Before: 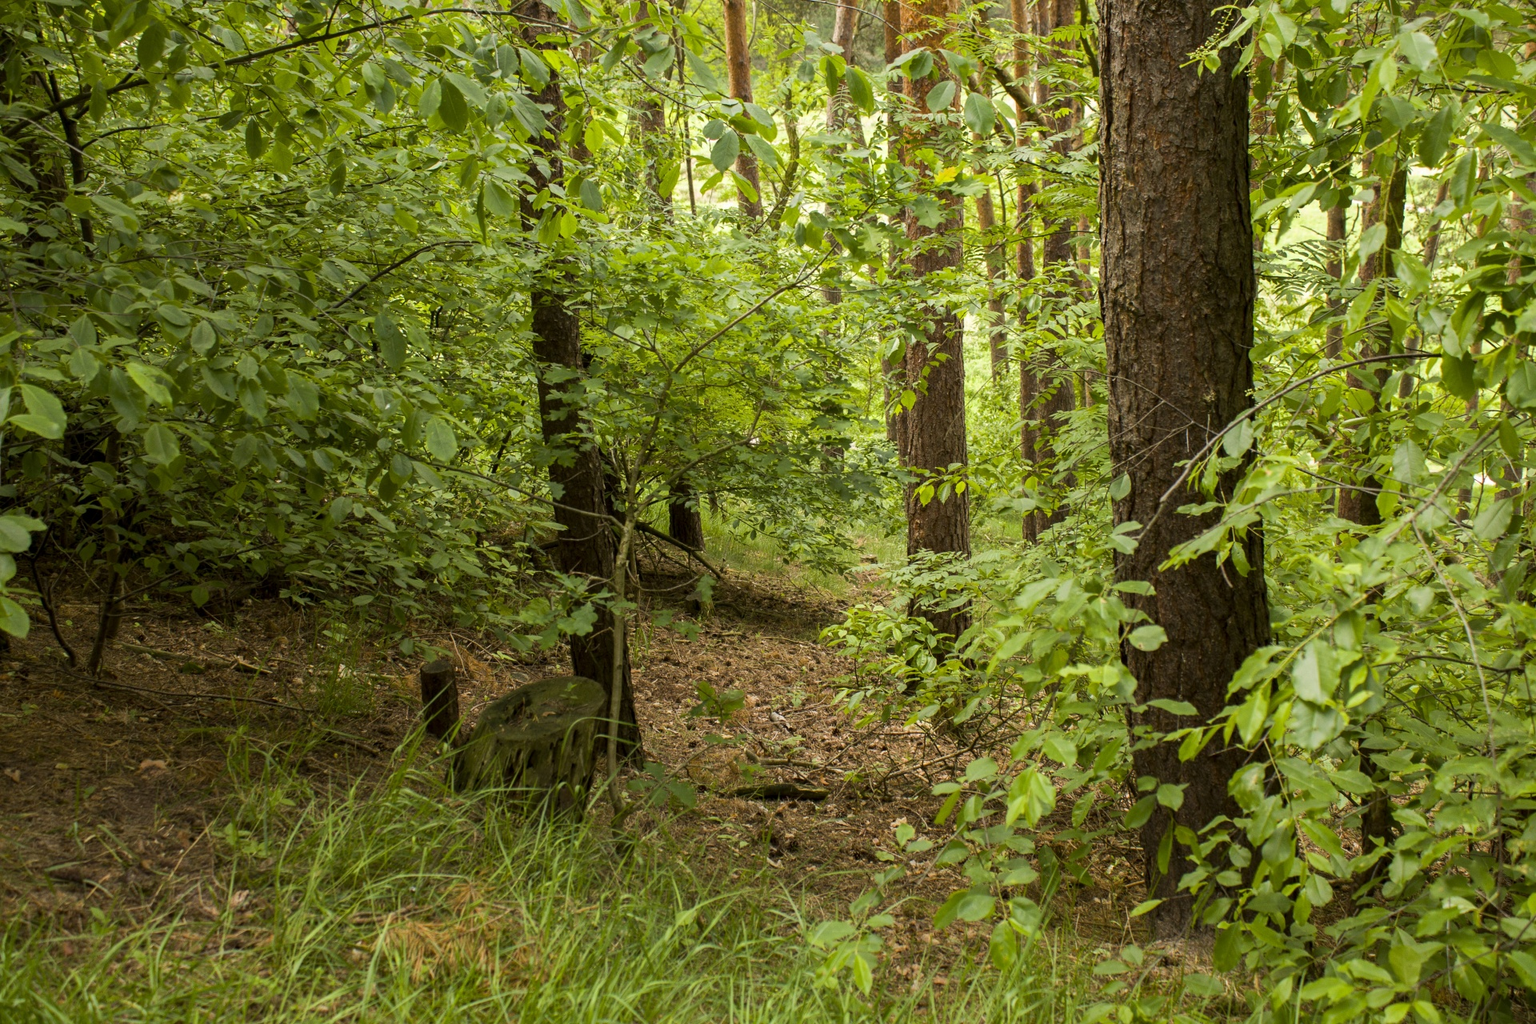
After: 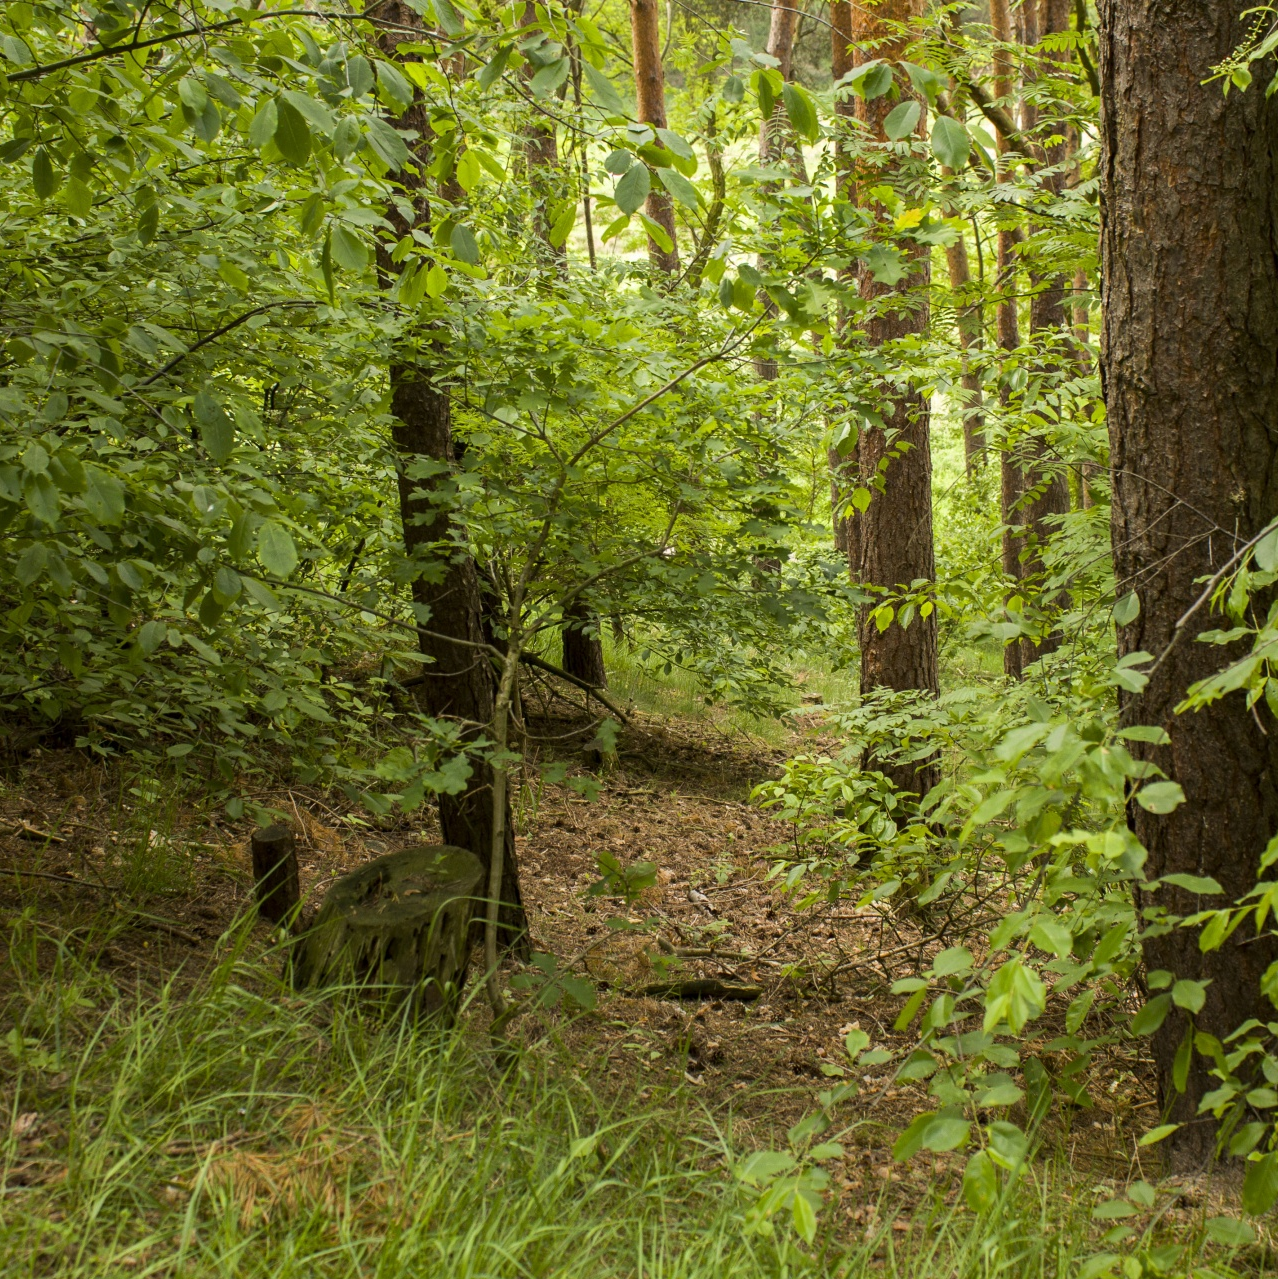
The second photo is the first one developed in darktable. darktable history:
crop and rotate: left 14.289%, right 19.133%
